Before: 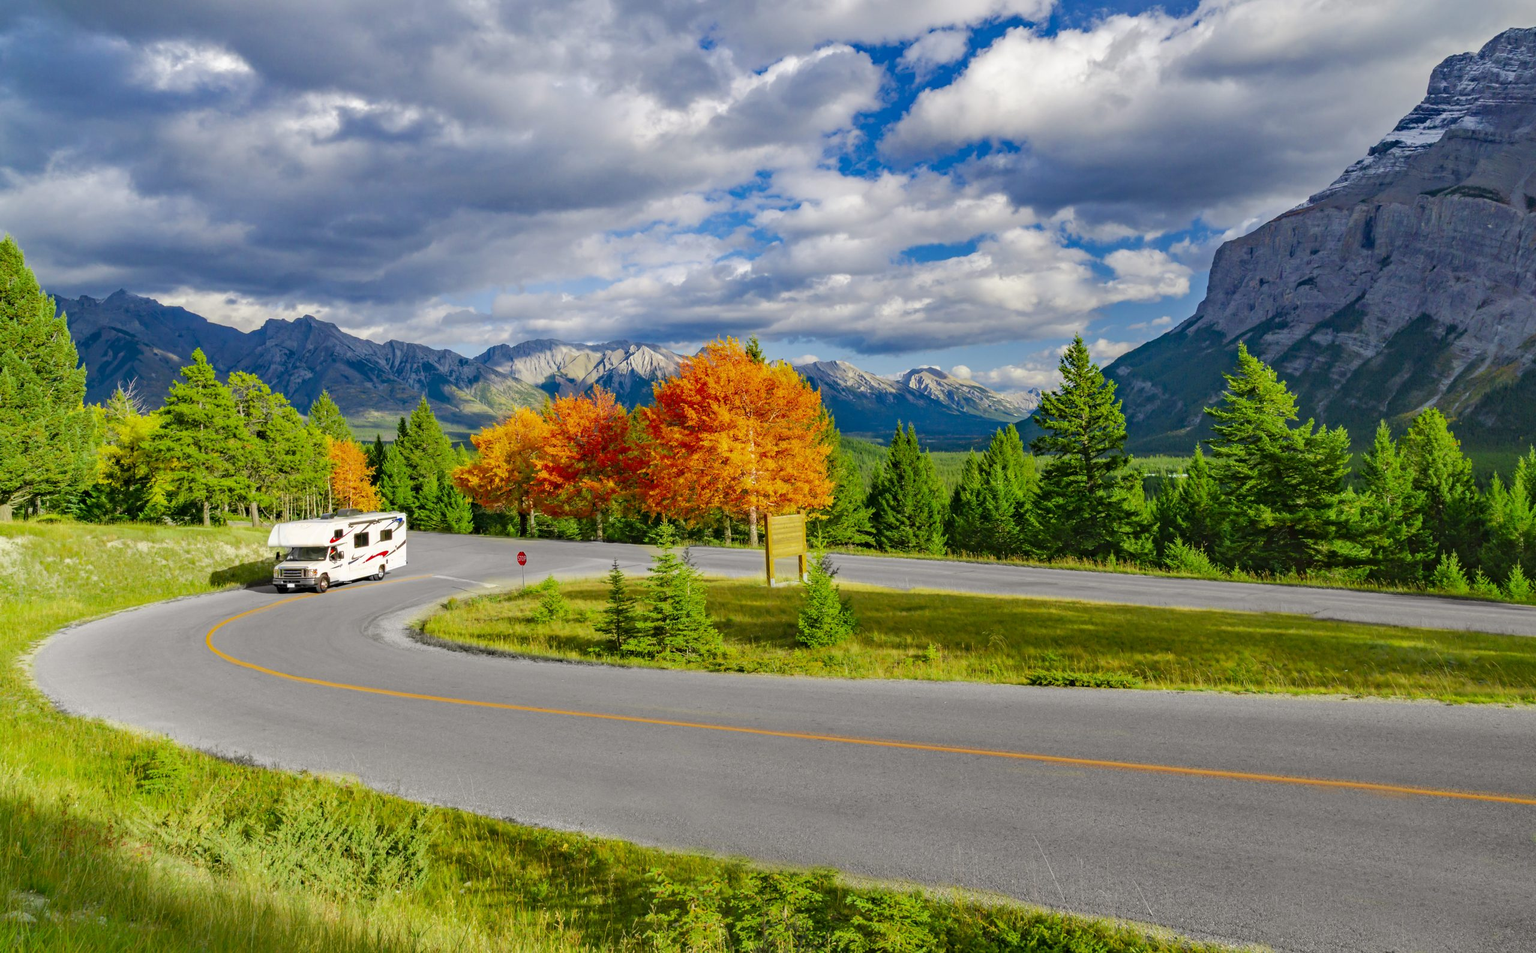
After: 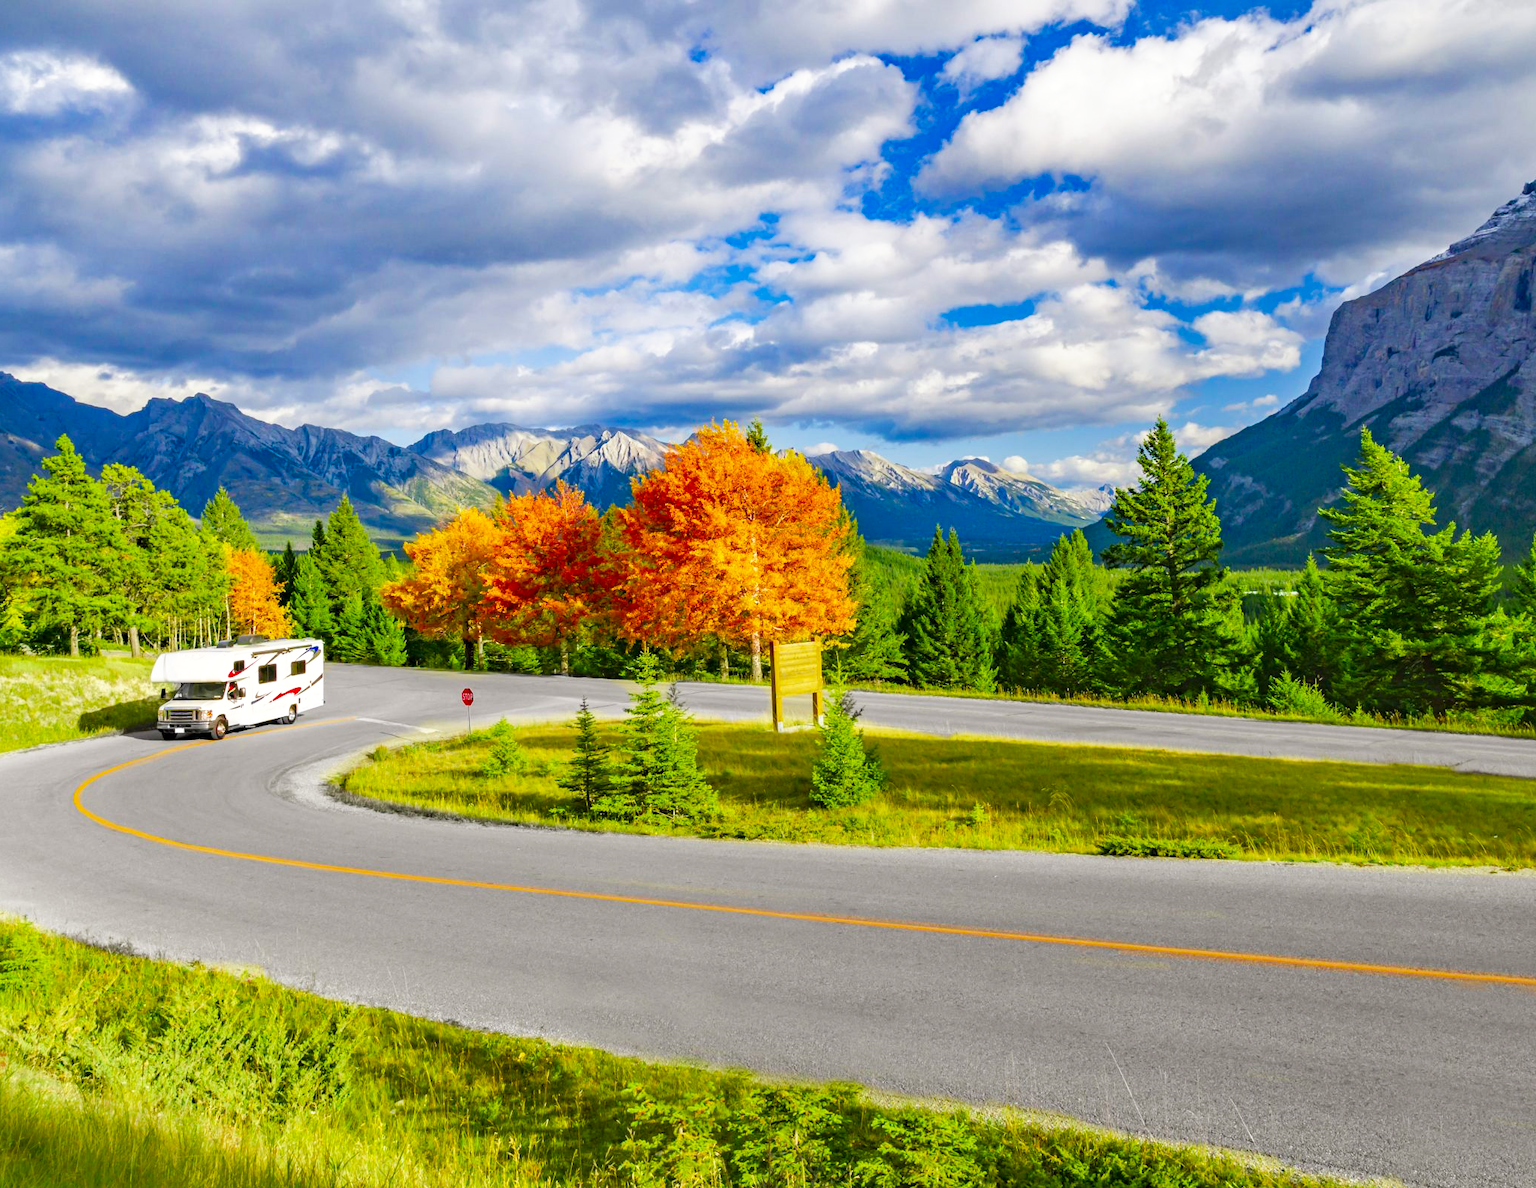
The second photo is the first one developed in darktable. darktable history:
crop and rotate: left 9.597%, right 10.195%
color balance rgb: linear chroma grading › global chroma 8.12%, perceptual saturation grading › global saturation 9.07%, perceptual saturation grading › highlights -13.84%, perceptual saturation grading › mid-tones 14.88%, perceptual saturation grading › shadows 22.8%, perceptual brilliance grading › highlights 2.61%, global vibrance 12.07%
base curve: curves: ch0 [(0, 0) (0.688, 0.865) (1, 1)], preserve colors none
